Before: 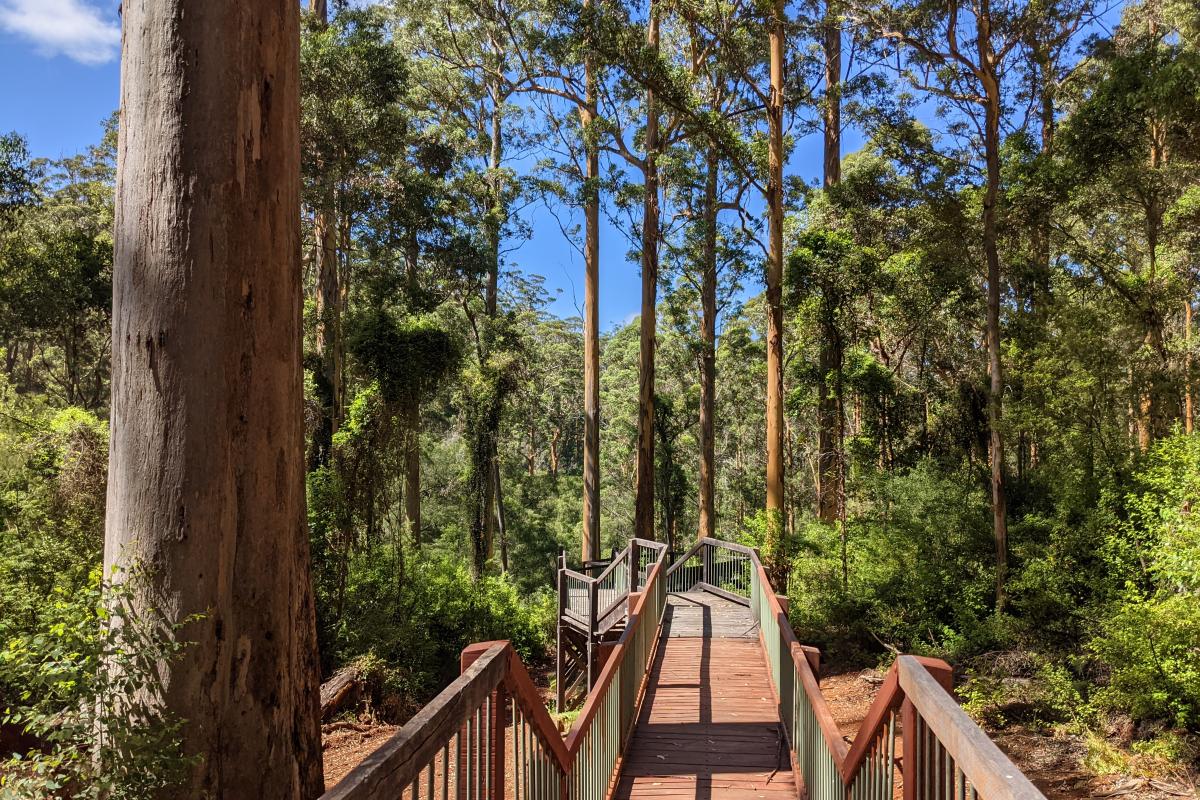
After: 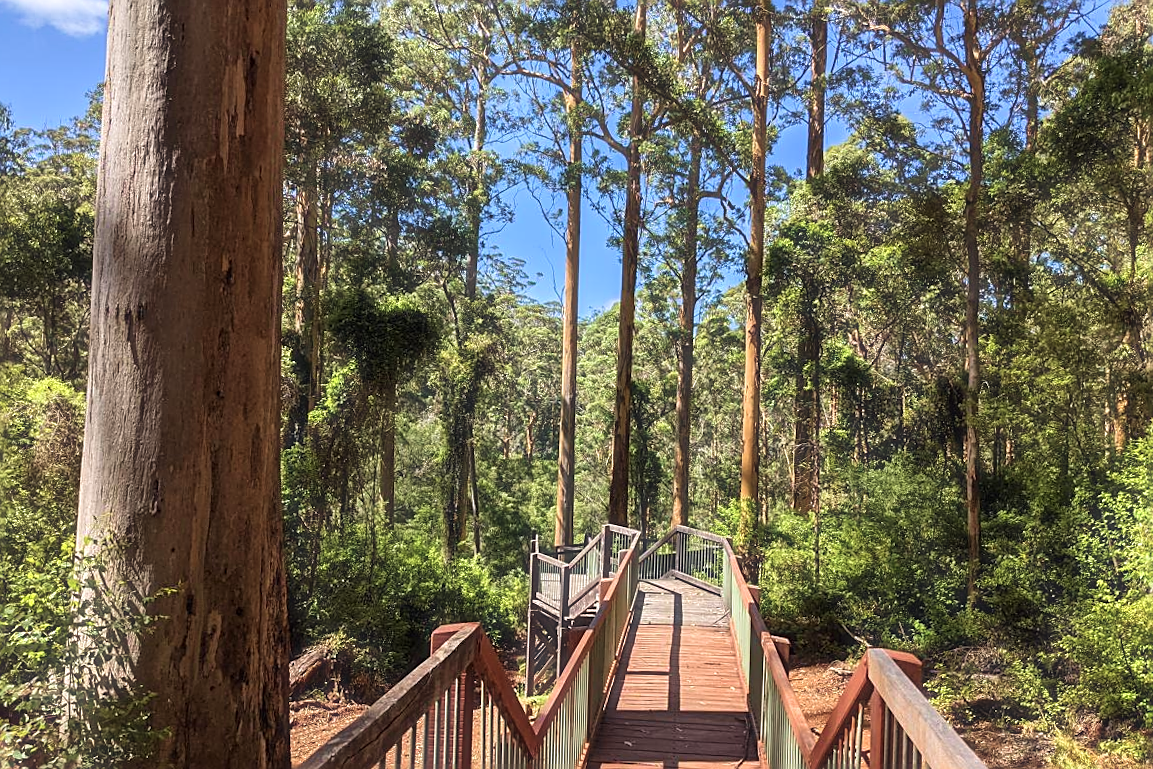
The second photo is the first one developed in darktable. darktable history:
sharpen: on, module defaults
velvia: on, module defaults
crop and rotate: angle -1.55°
exposure: exposure 0.256 EV, compensate highlight preservation false
haze removal: strength -0.112, compatibility mode true, adaptive false
